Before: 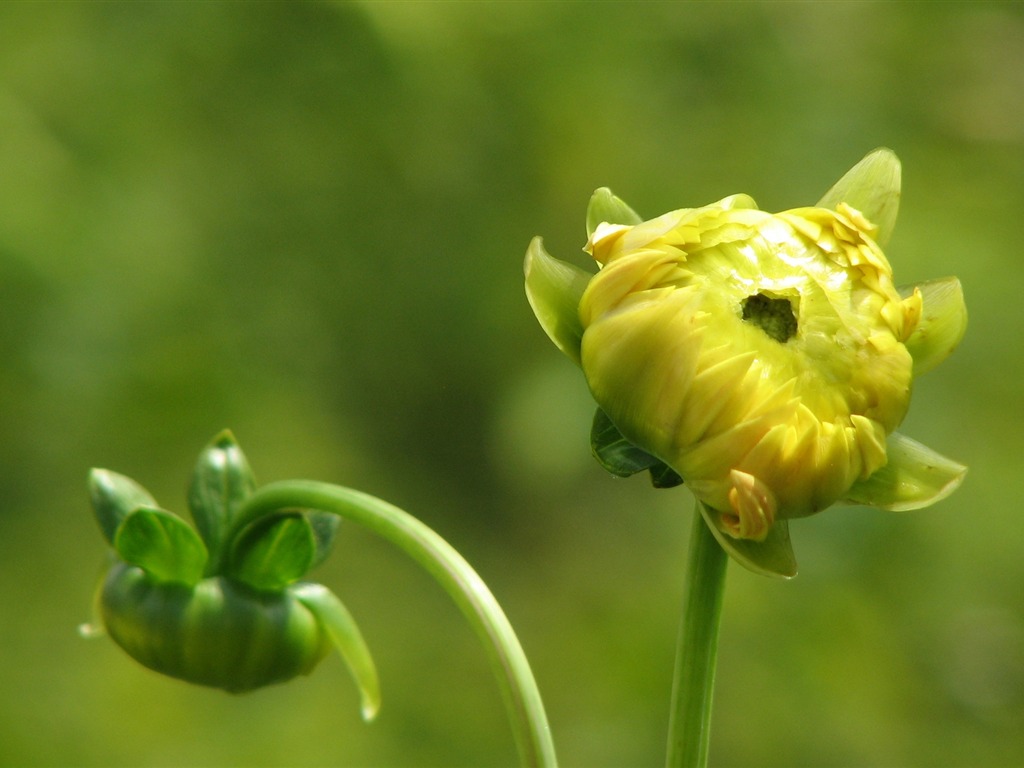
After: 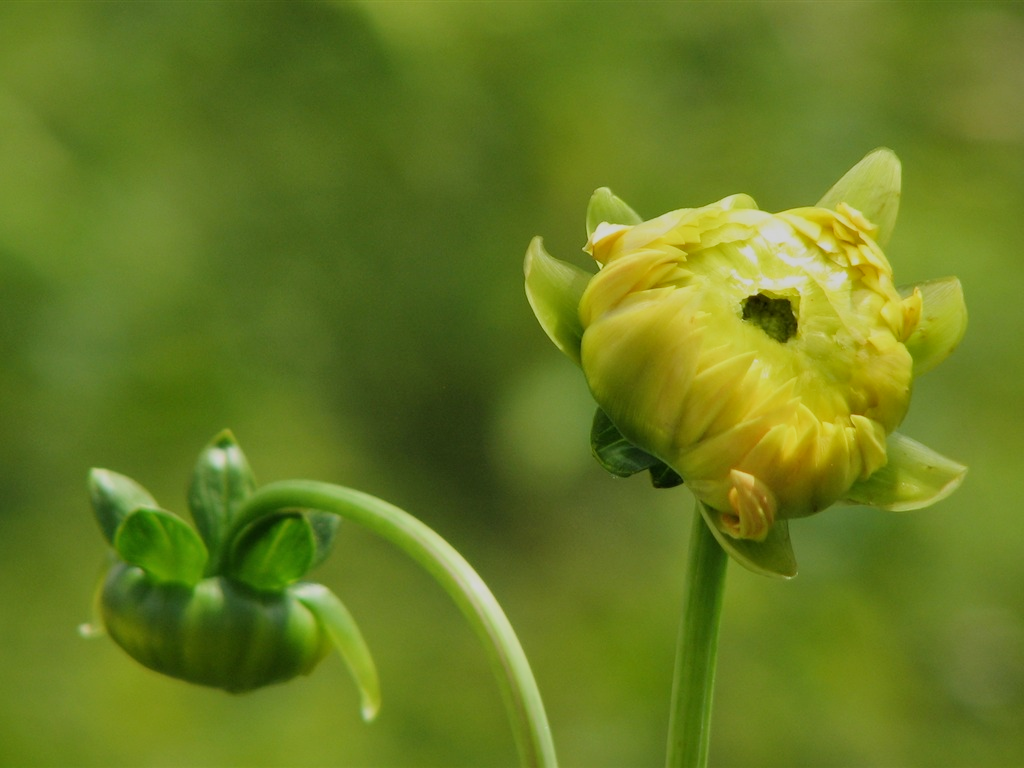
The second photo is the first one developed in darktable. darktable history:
filmic rgb: black relative exposure -16 EV, white relative exposure 4.97 EV, hardness 6.19
shadows and highlights: shadows 40.03, highlights -52.77, low approximation 0.01, soften with gaussian
